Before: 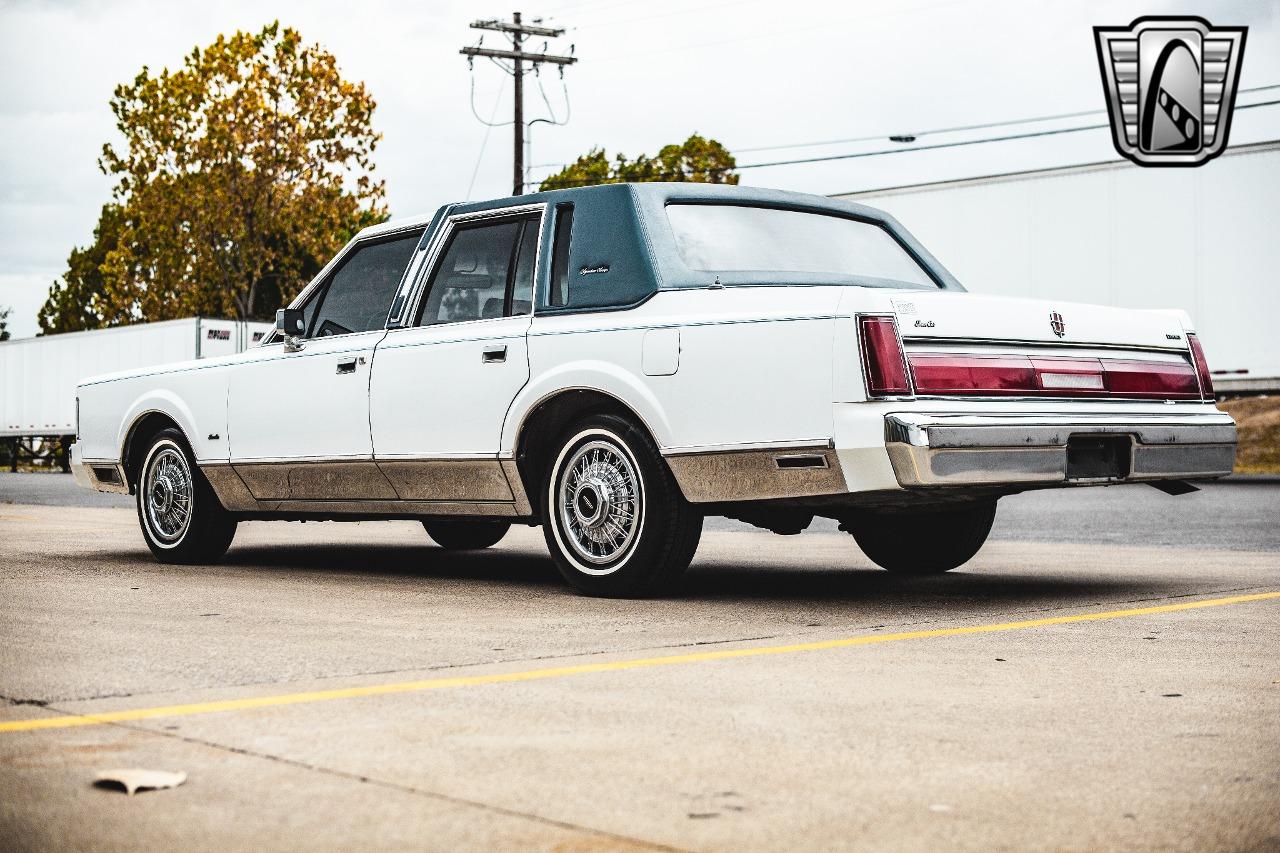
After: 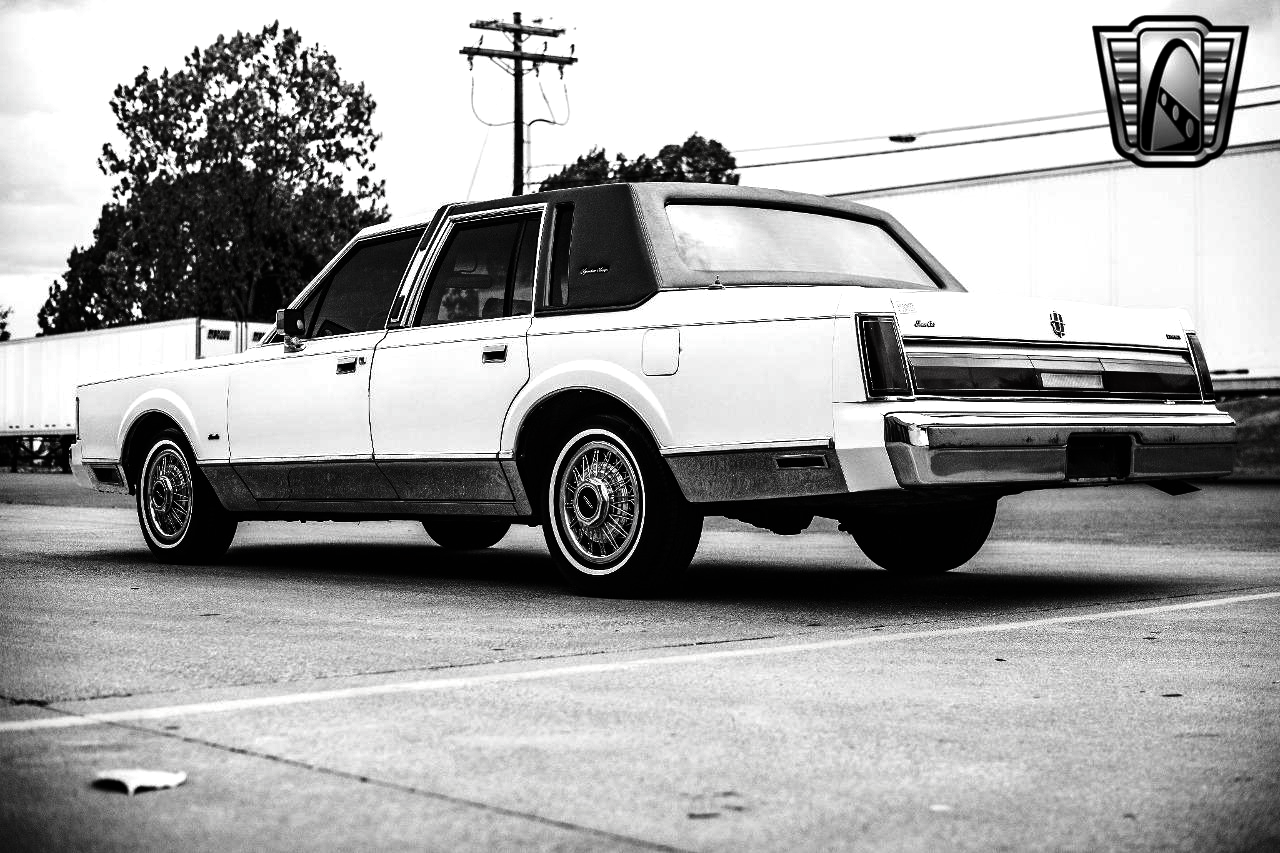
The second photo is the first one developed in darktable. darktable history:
contrast brightness saturation: contrast -0.031, brightness -0.574, saturation -0.983
tone equalizer: -8 EV 0 EV, -7 EV 0.001 EV, -6 EV -0.003 EV, -5 EV -0.014 EV, -4 EV -0.073 EV, -3 EV -0.21 EV, -2 EV -0.272 EV, -1 EV 0.089 EV, +0 EV 0.284 EV
